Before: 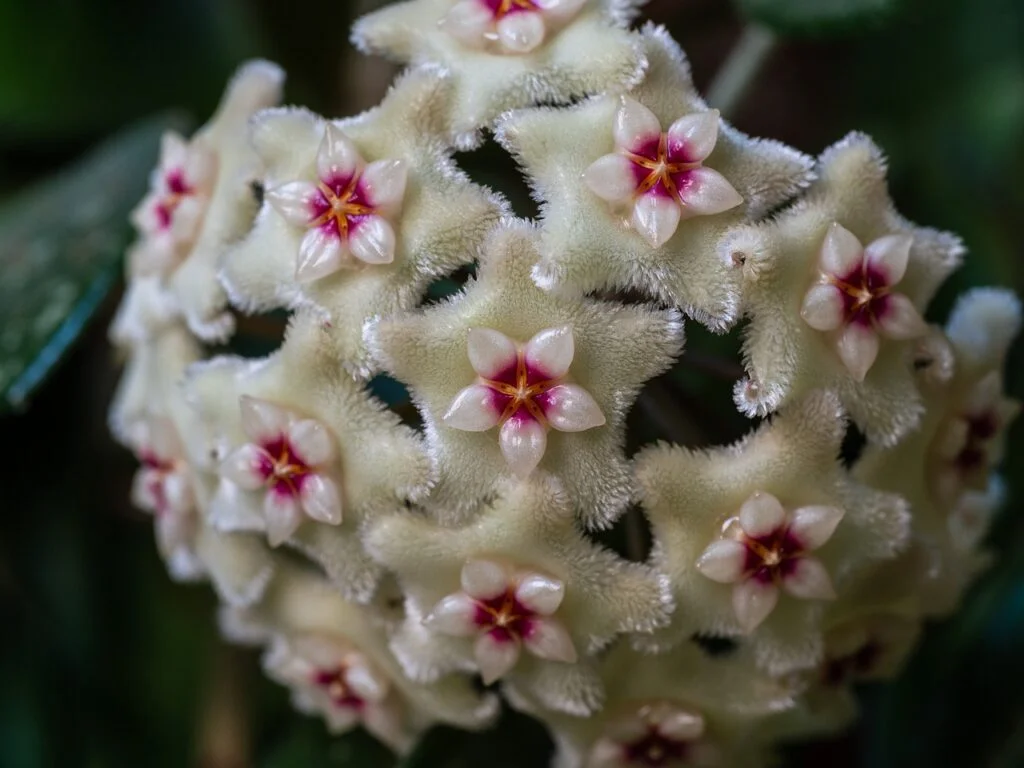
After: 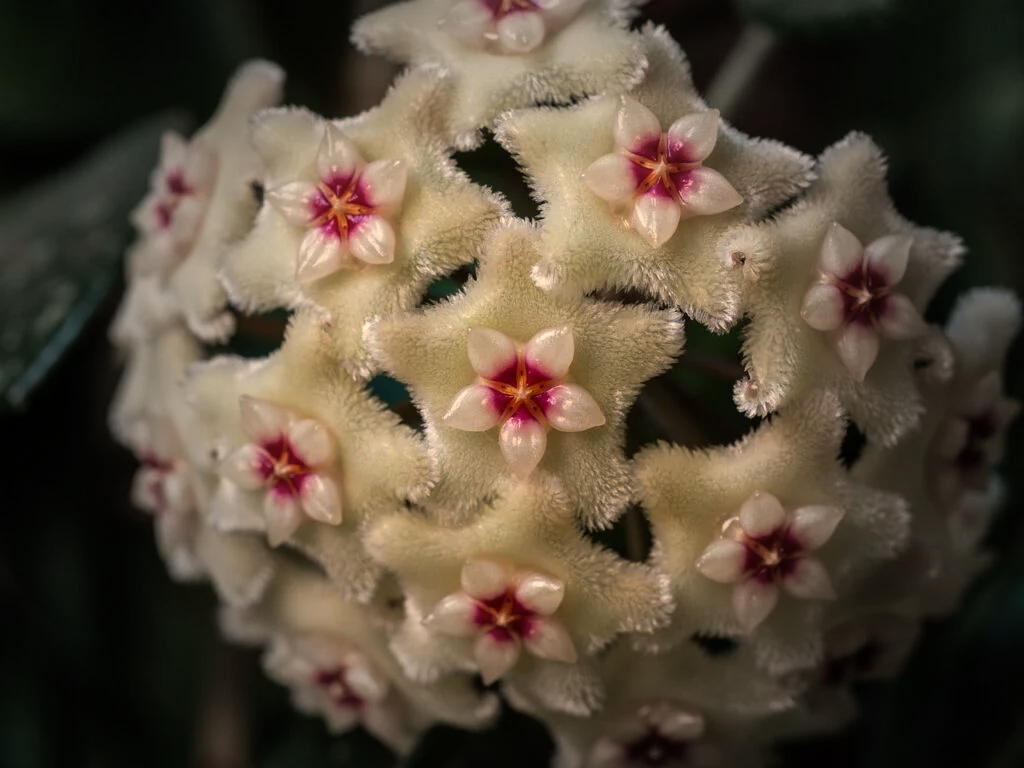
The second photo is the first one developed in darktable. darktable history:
white balance: red 1.138, green 0.996, blue 0.812
vignetting: fall-off start 40%, fall-off radius 40%
